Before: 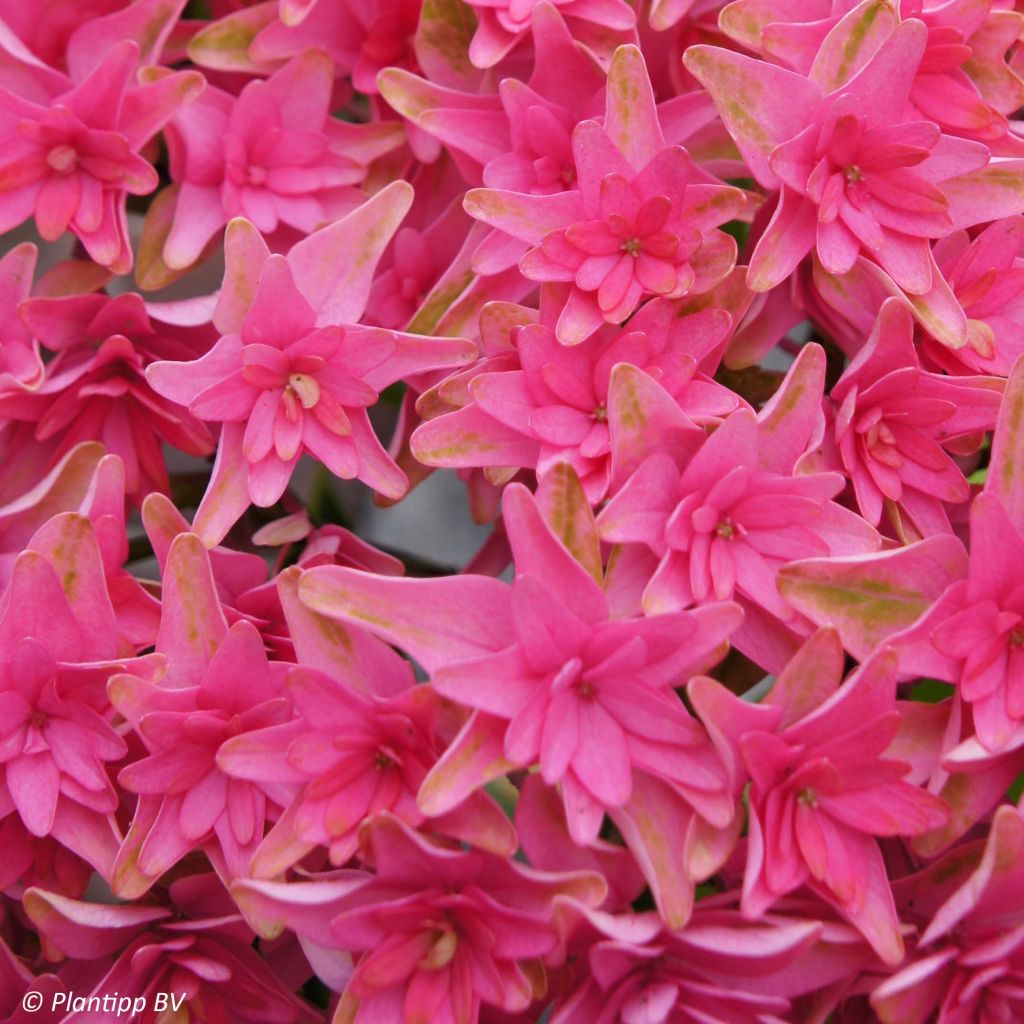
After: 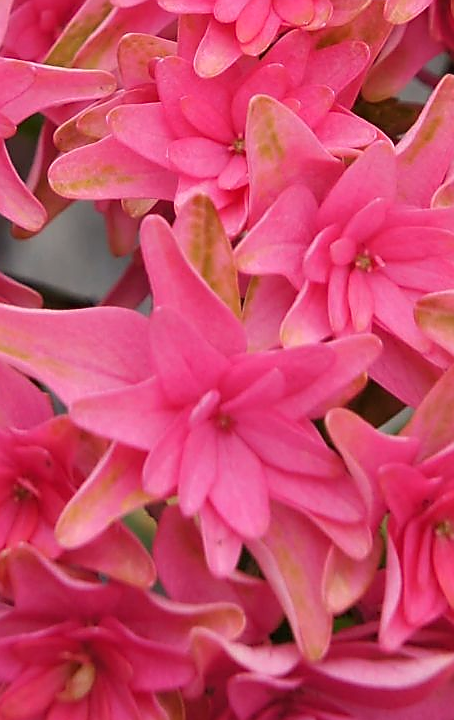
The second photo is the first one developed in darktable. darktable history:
crop: left 35.432%, top 26.233%, right 20.145%, bottom 3.432%
sharpen: radius 1.4, amount 1.25, threshold 0.7
white balance: red 1.045, blue 0.932
